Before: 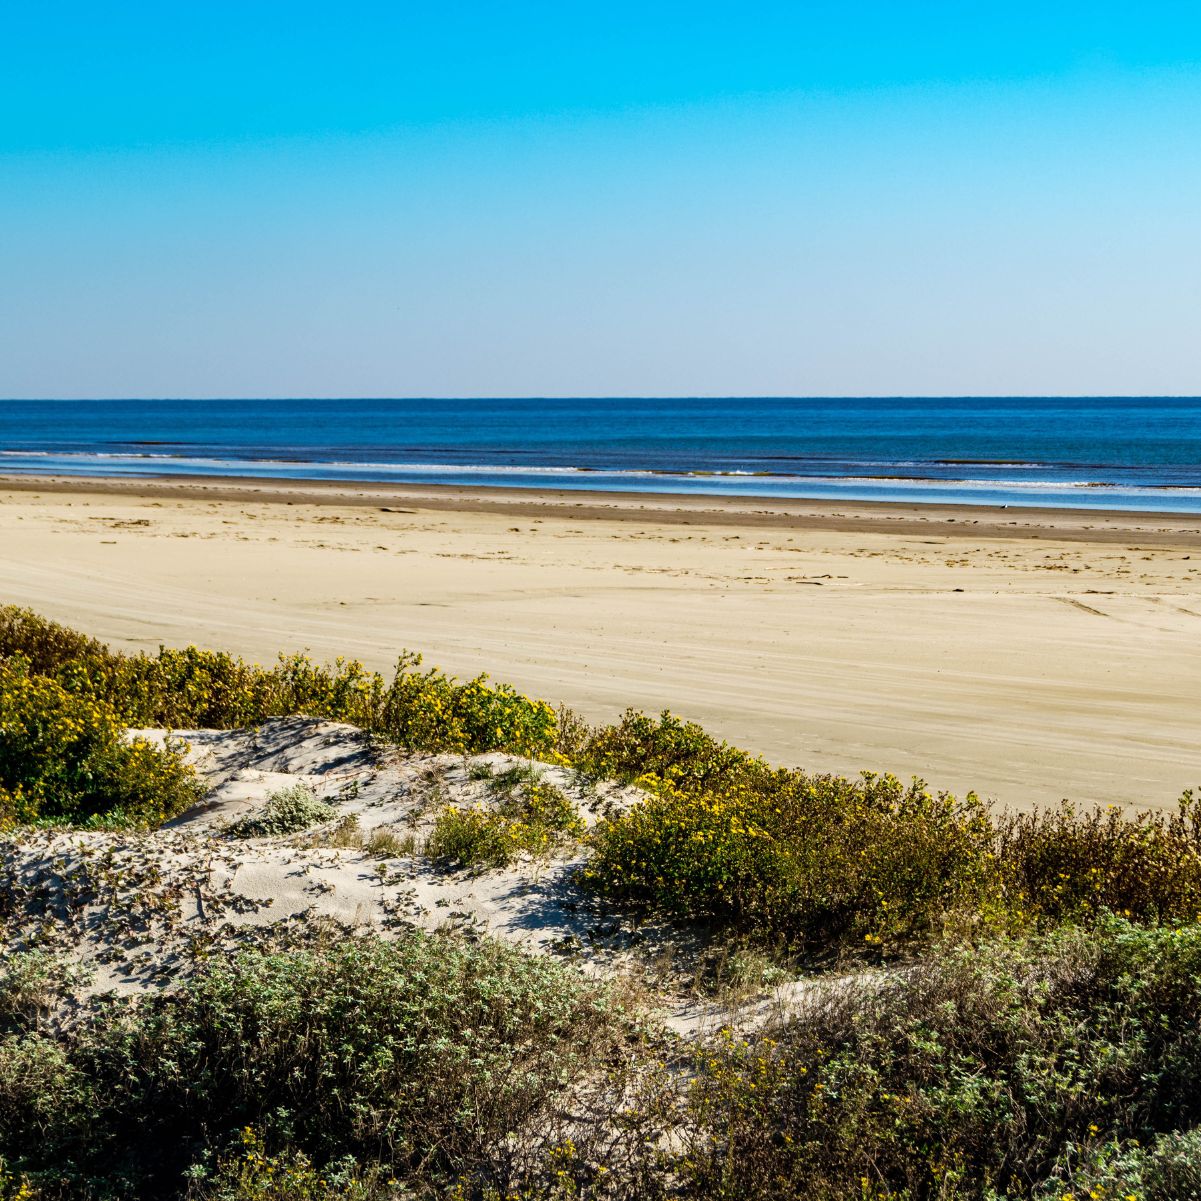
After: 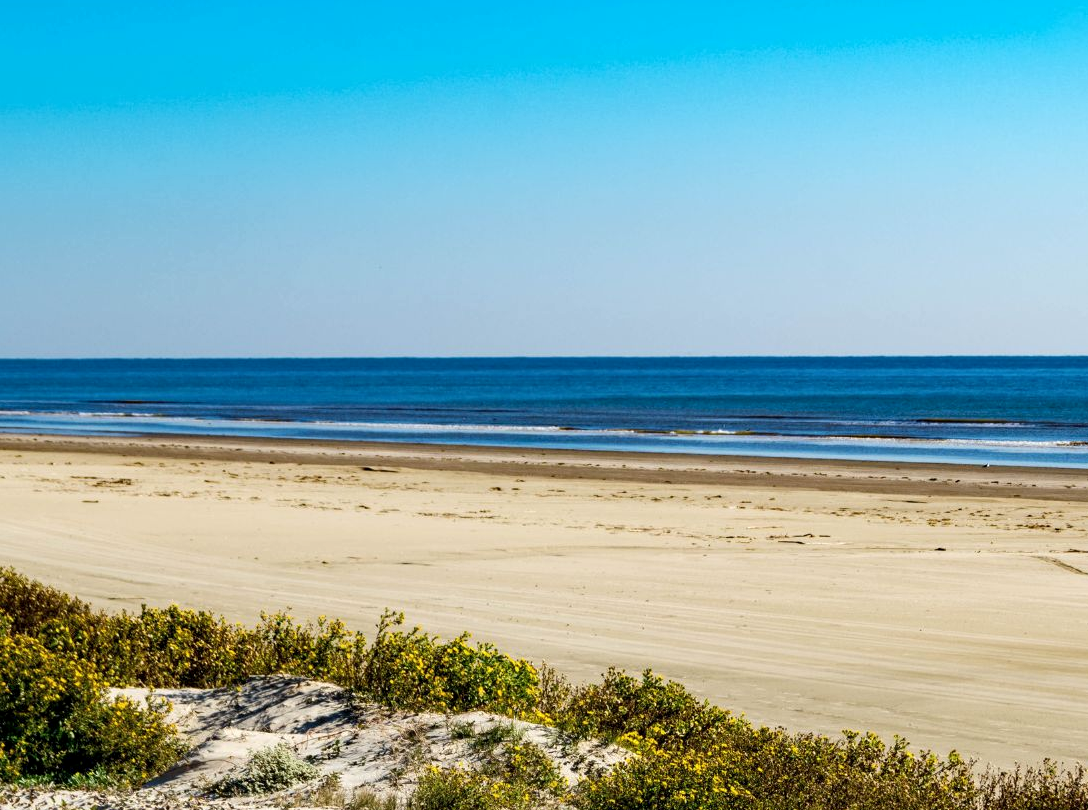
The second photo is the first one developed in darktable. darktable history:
local contrast: highlights 100%, shadows 100%, detail 120%, midtone range 0.2
crop: left 1.509%, top 3.452%, right 7.696%, bottom 28.452%
